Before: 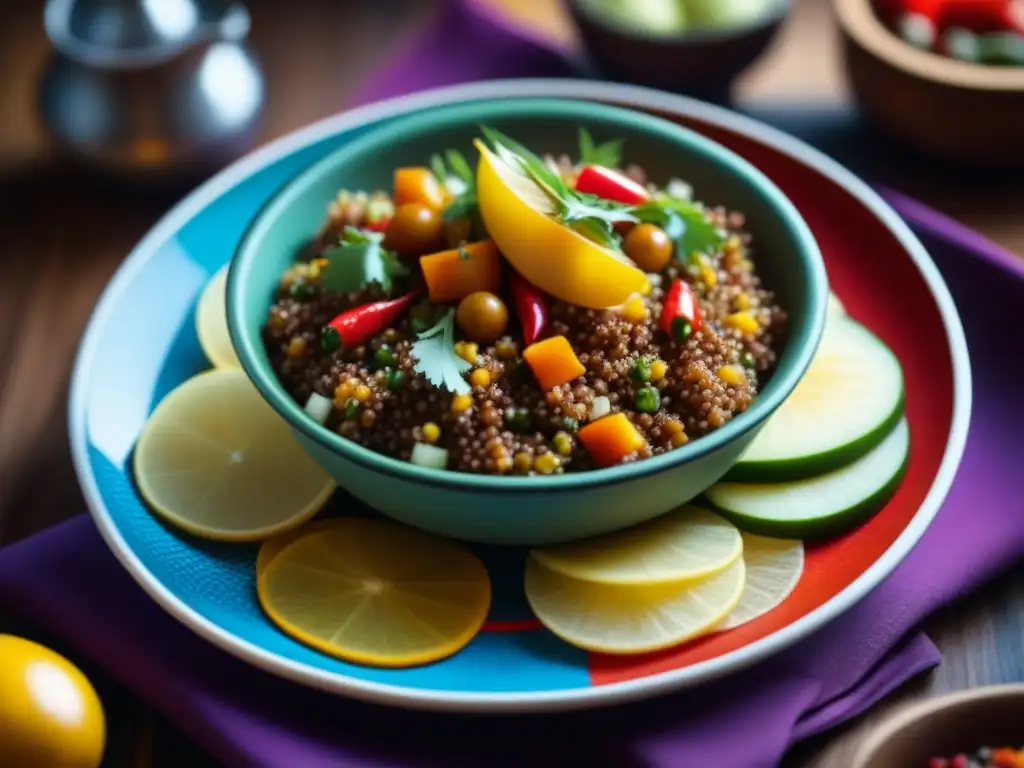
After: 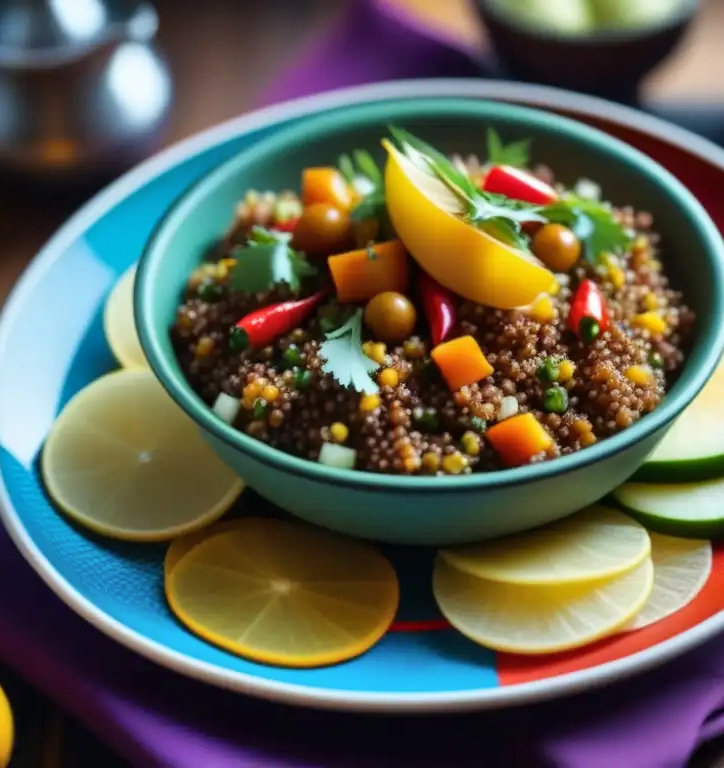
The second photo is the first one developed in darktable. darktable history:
shadows and highlights: white point adjustment 0.1, highlights -70, soften with gaussian
crop and rotate: left 9.061%, right 20.142%
